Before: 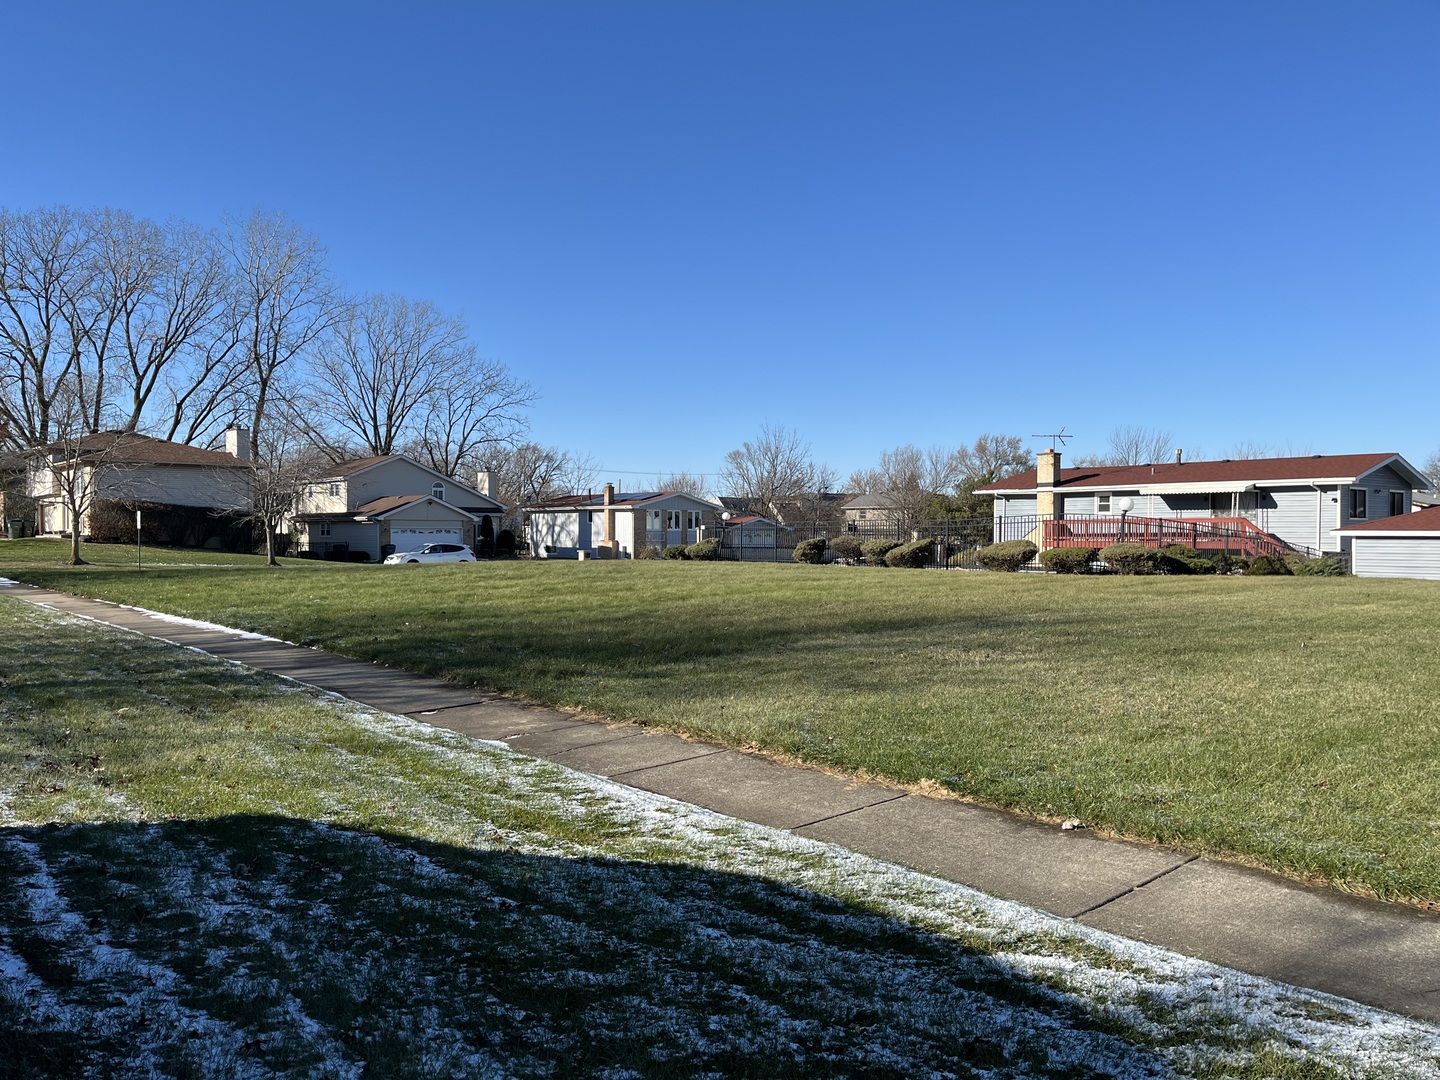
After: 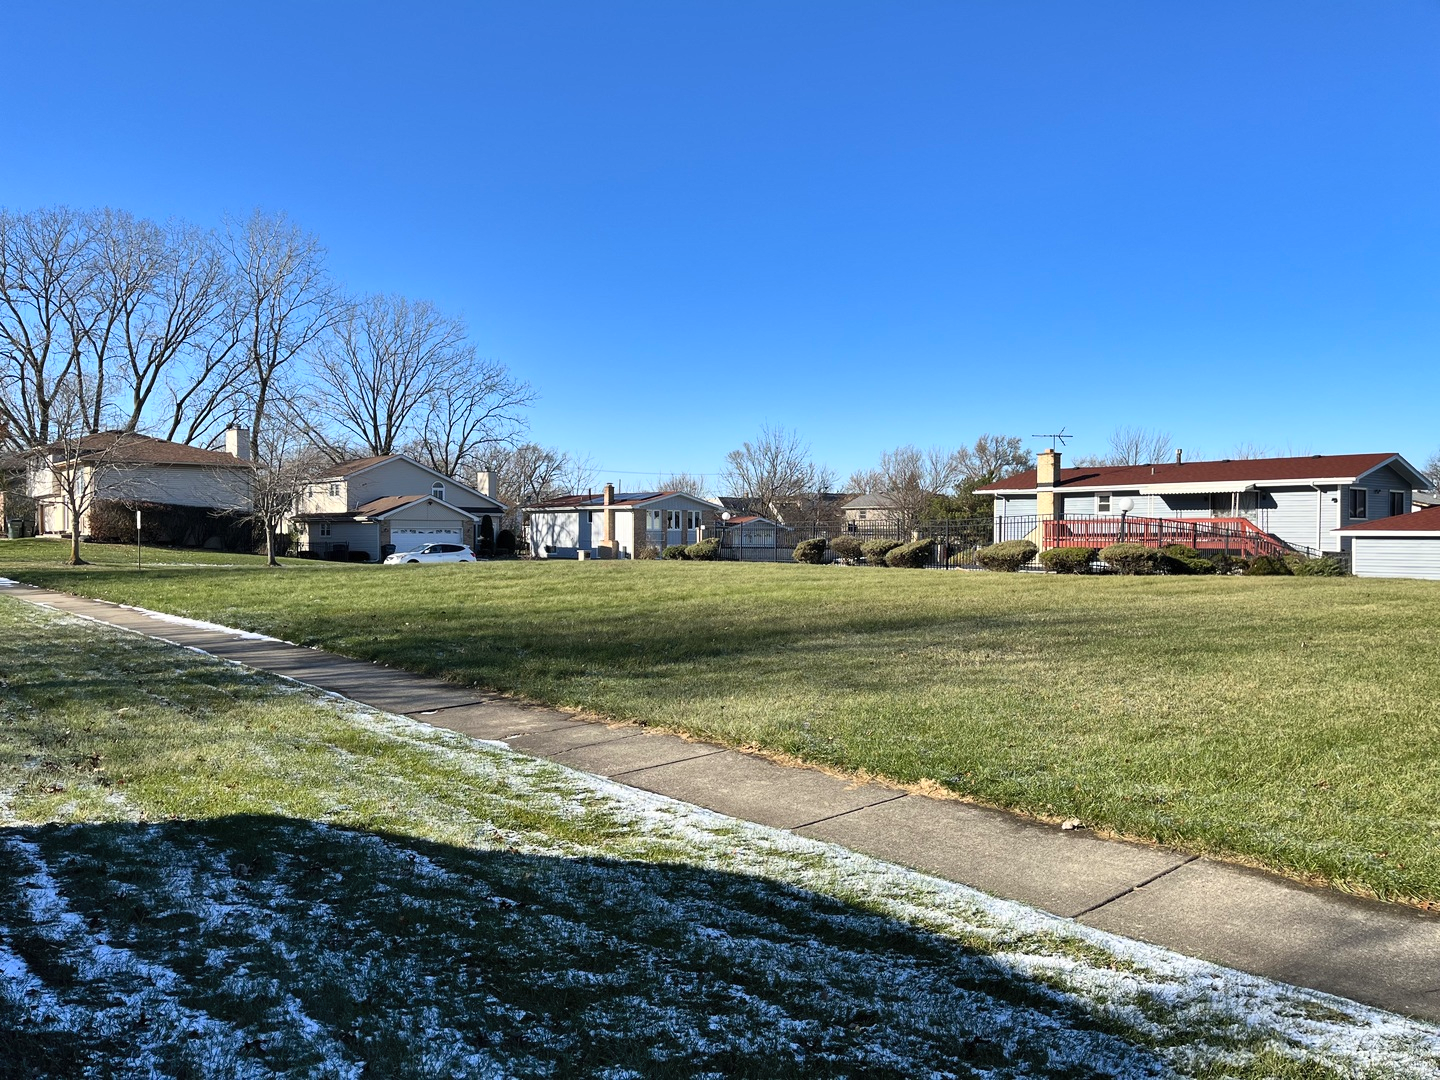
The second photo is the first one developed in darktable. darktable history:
contrast brightness saturation: contrast 0.2, brightness 0.16, saturation 0.22
shadows and highlights: radius 108.52, shadows 44.07, highlights -67.8, low approximation 0.01, soften with gaussian
